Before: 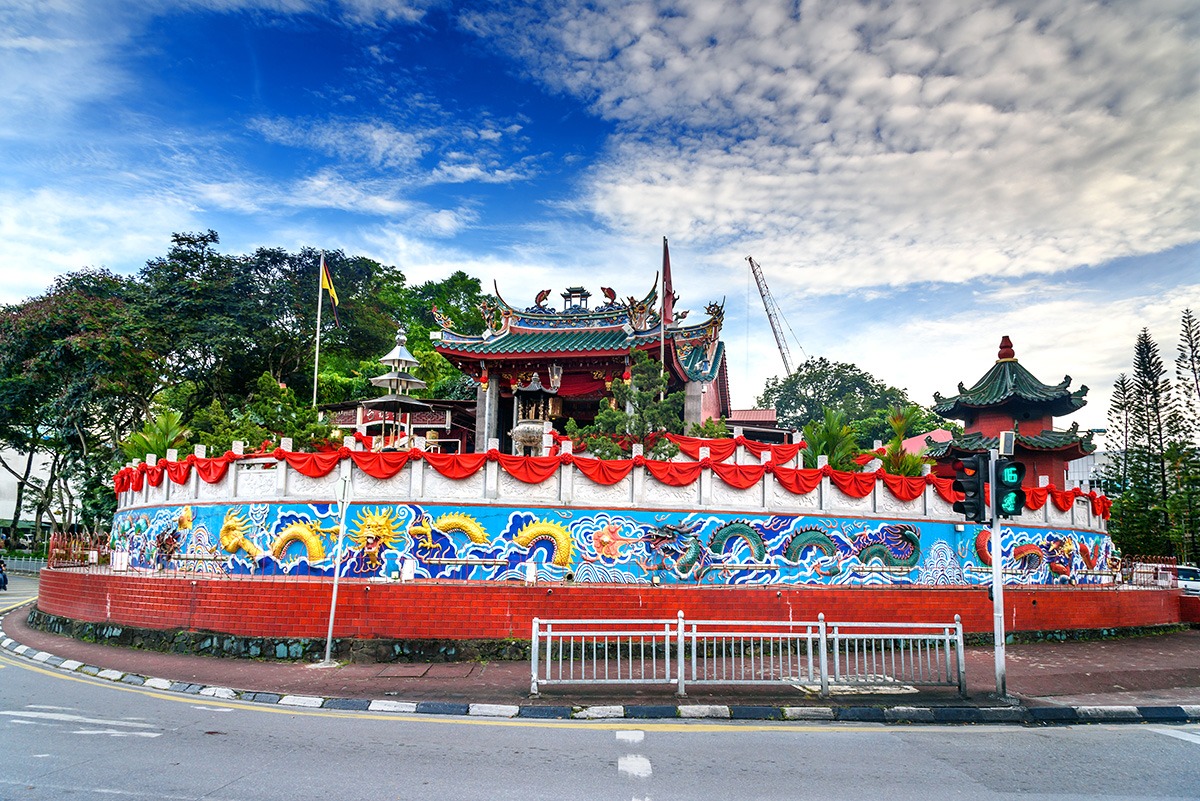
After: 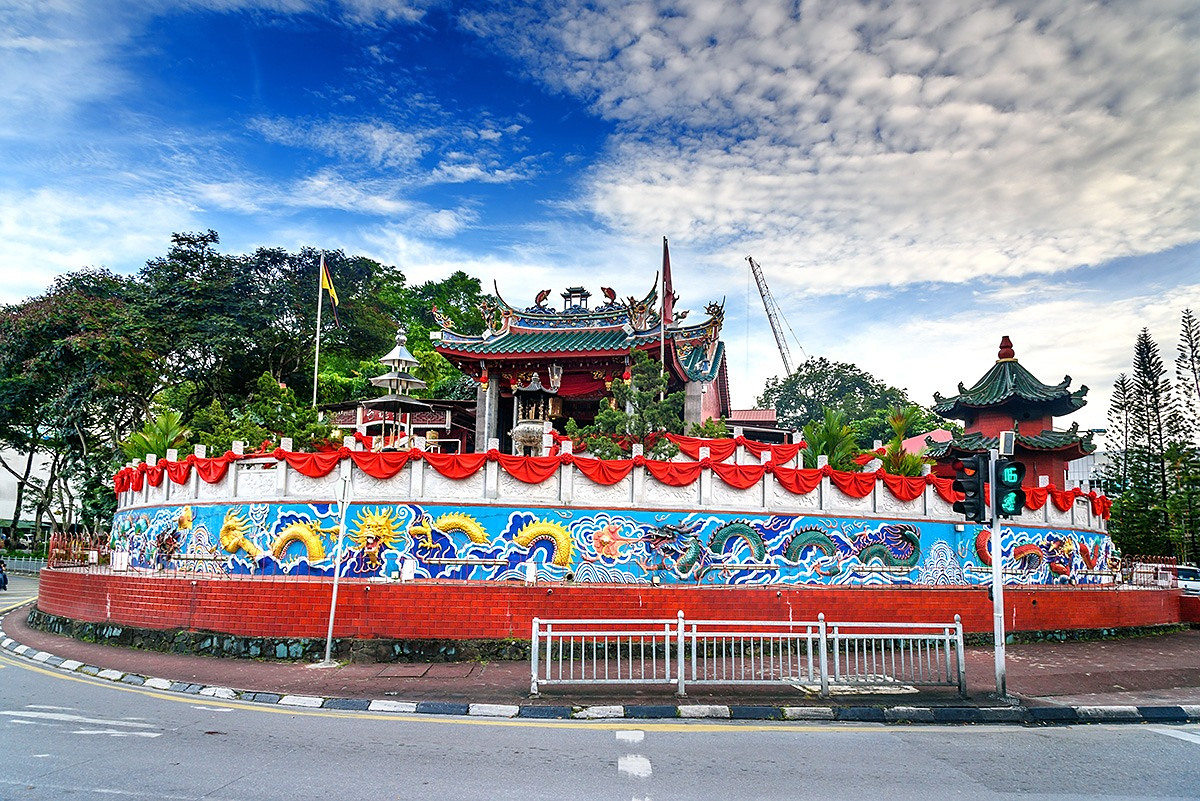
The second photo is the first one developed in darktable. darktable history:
sharpen: radius 0.989
